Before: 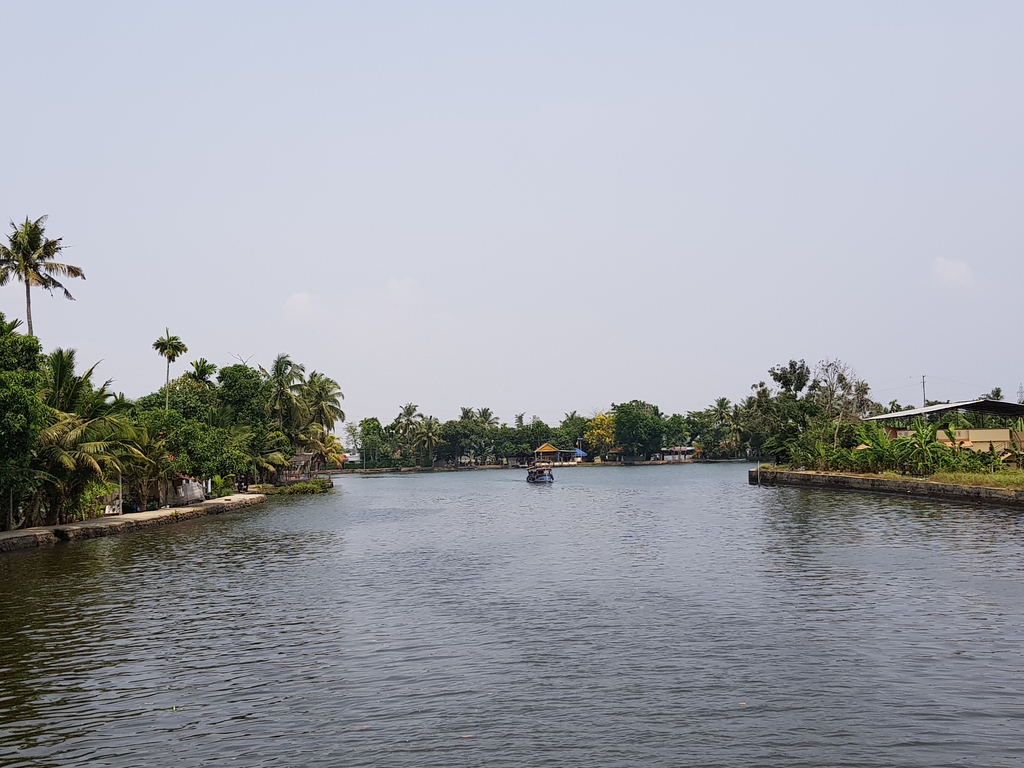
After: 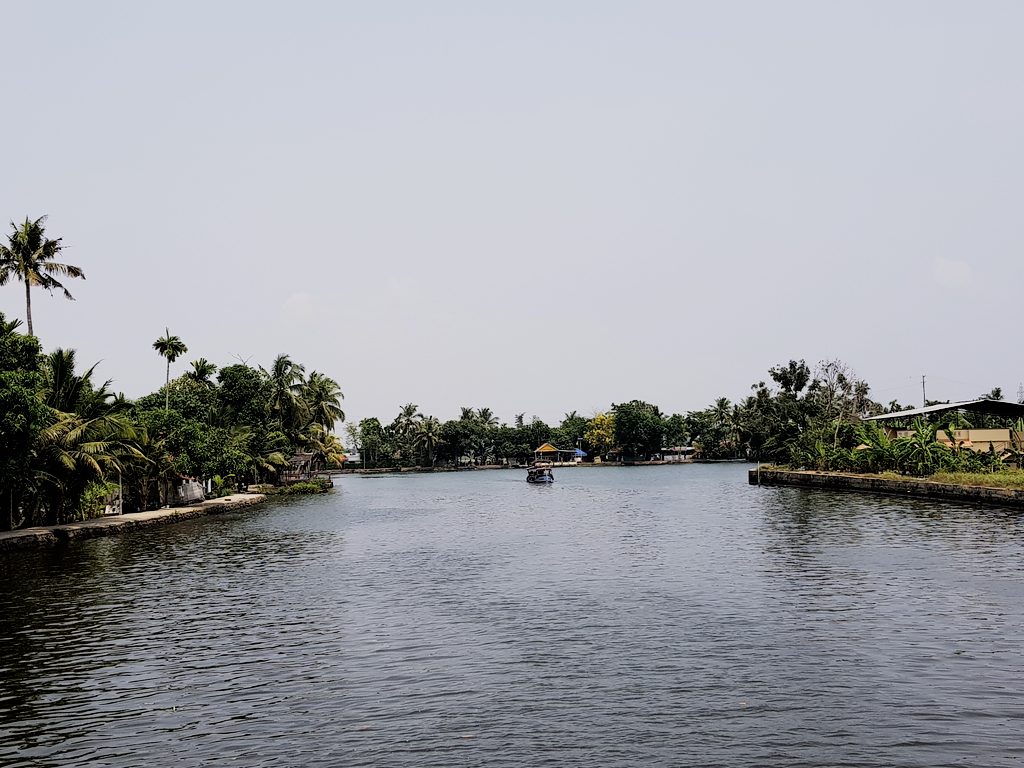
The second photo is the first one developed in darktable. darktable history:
filmic rgb: black relative exposure -5 EV, white relative exposure 3.5 EV, hardness 3.19, contrast 1.3, highlights saturation mix -50%
